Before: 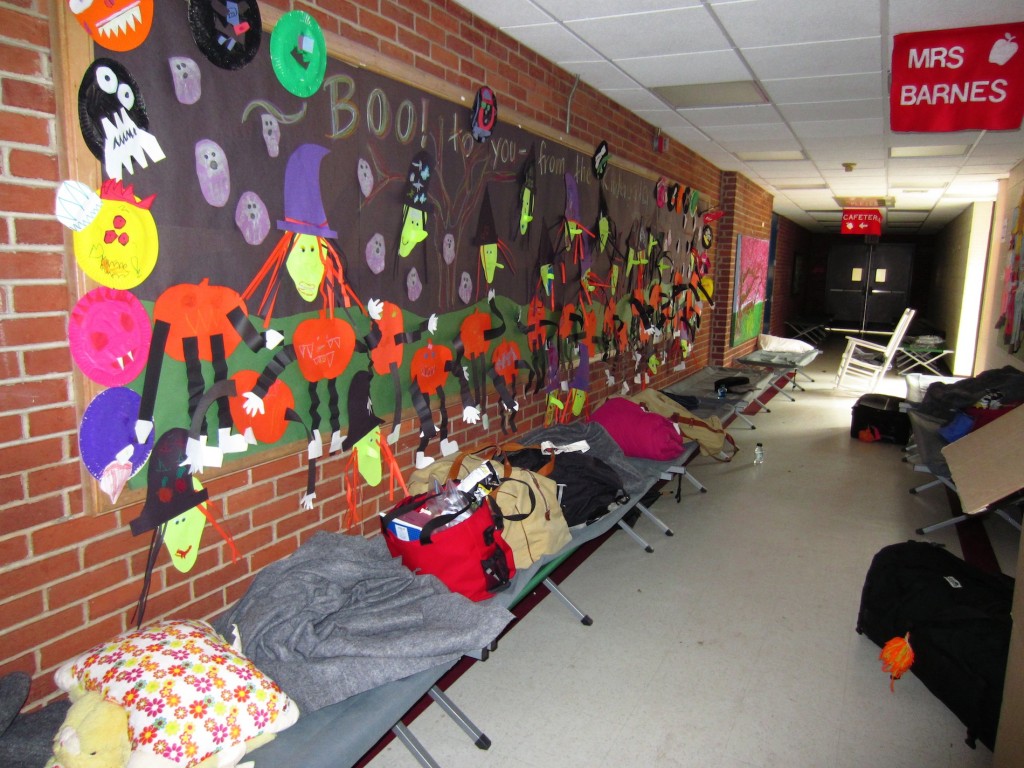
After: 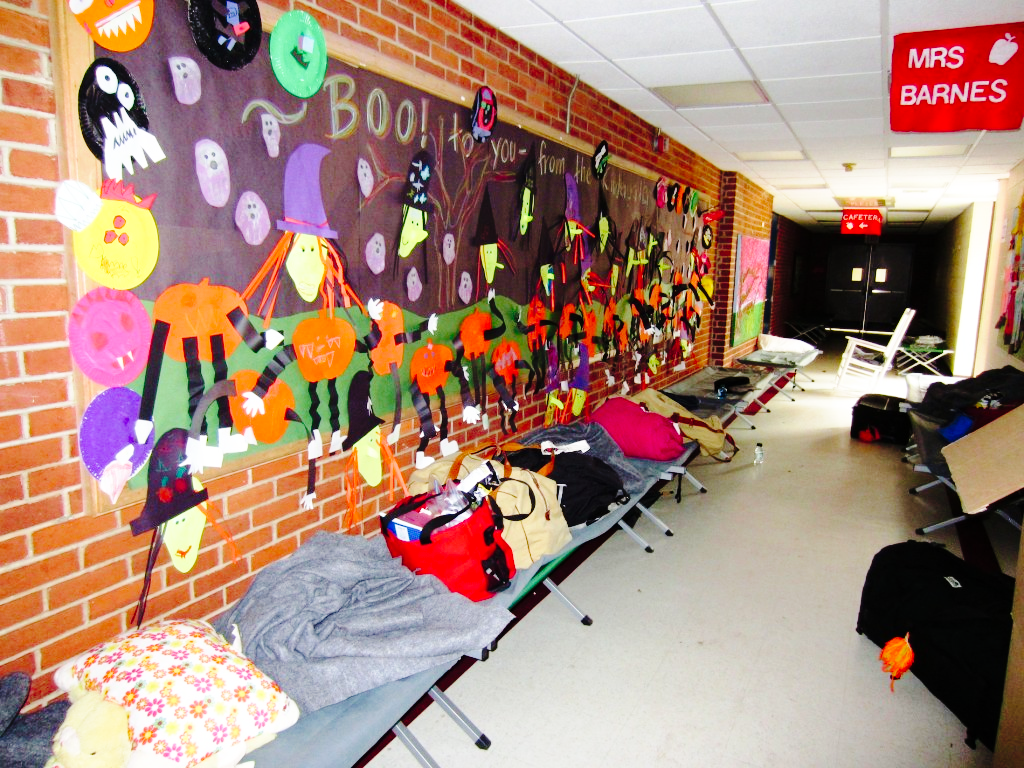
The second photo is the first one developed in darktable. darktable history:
tone curve: curves: ch0 [(0.003, 0) (0.066, 0.031) (0.16, 0.089) (0.269, 0.218) (0.395, 0.408) (0.517, 0.56) (0.684, 0.734) (0.791, 0.814) (1, 1)]; ch1 [(0, 0) (0.164, 0.115) (0.337, 0.332) (0.39, 0.398) (0.464, 0.461) (0.501, 0.5) (0.507, 0.5) (0.534, 0.532) (0.577, 0.59) (0.652, 0.681) (0.733, 0.764) (0.819, 0.823) (1, 1)]; ch2 [(0, 0) (0.337, 0.382) (0.464, 0.476) (0.501, 0.5) (0.527, 0.54) (0.551, 0.565) (0.628, 0.632) (0.689, 0.686) (1, 1)], preserve colors none
velvia: on, module defaults
base curve: curves: ch0 [(0, 0) (0.028, 0.03) (0.121, 0.232) (0.46, 0.748) (0.859, 0.968) (1, 1)], preserve colors none
